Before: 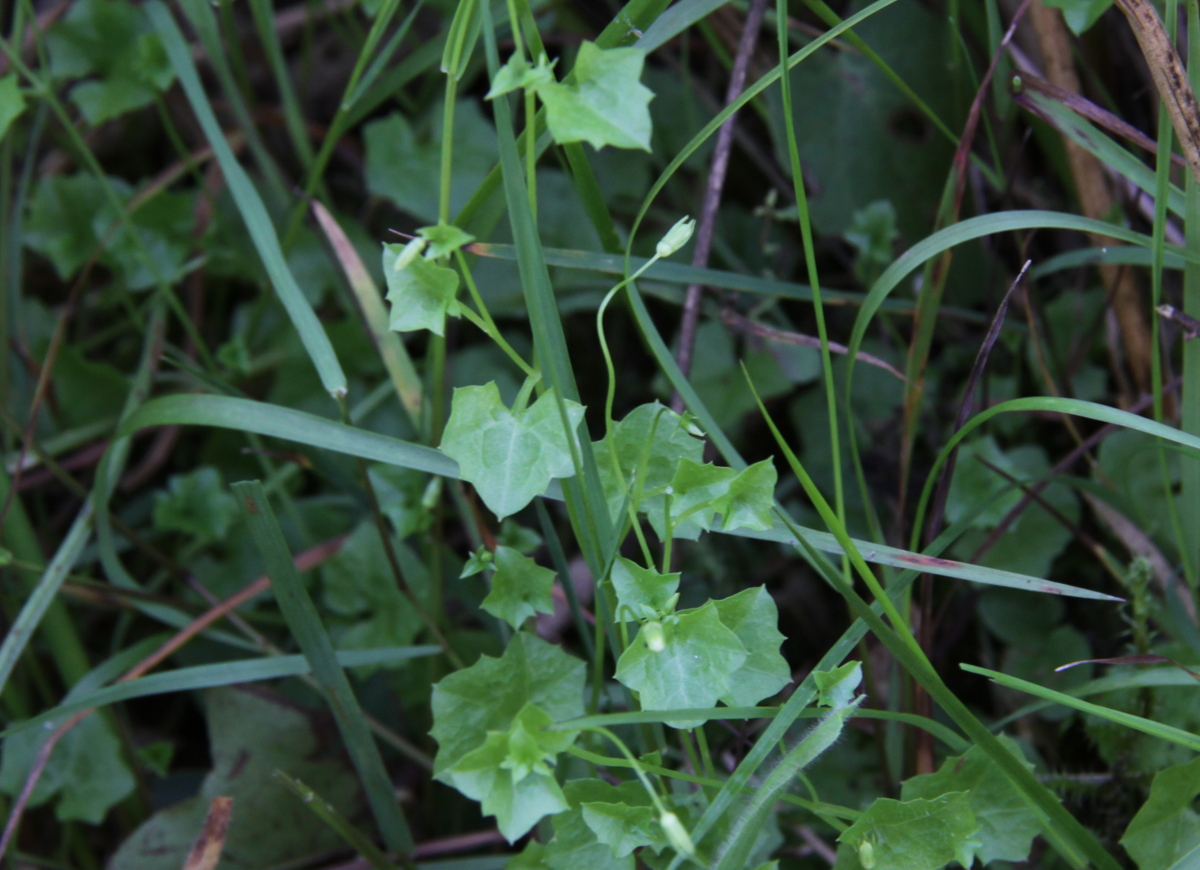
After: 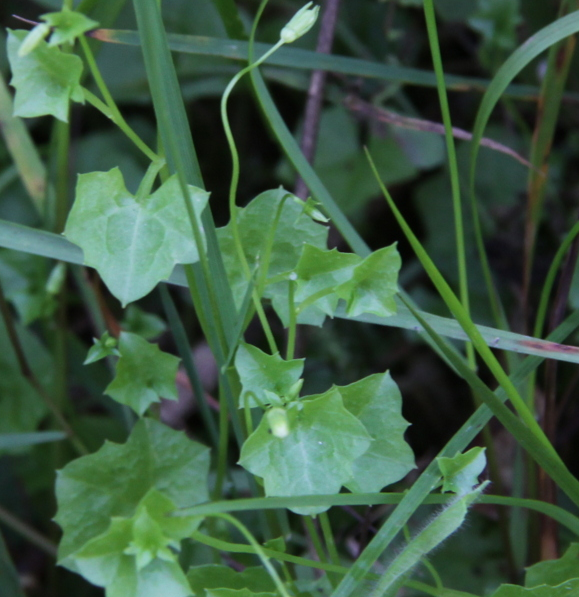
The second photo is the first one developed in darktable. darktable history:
crop: left 31.379%, top 24.658%, right 20.326%, bottom 6.628%
